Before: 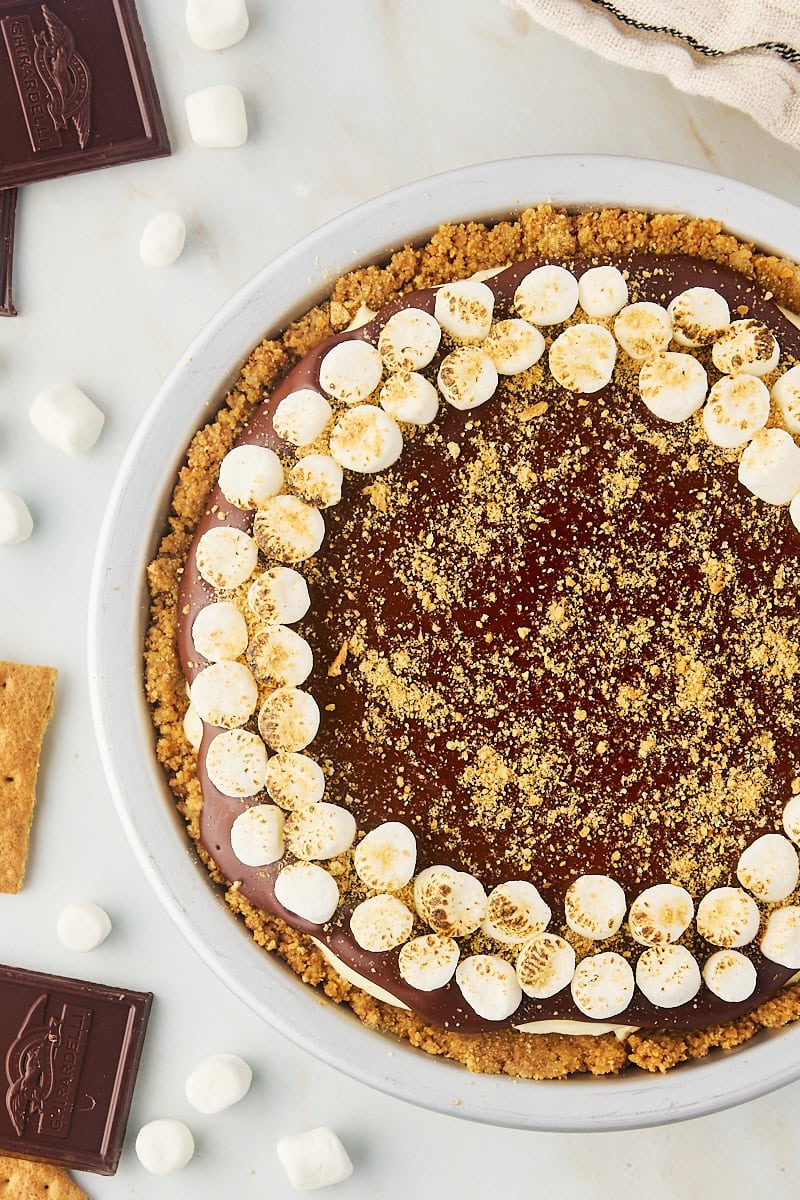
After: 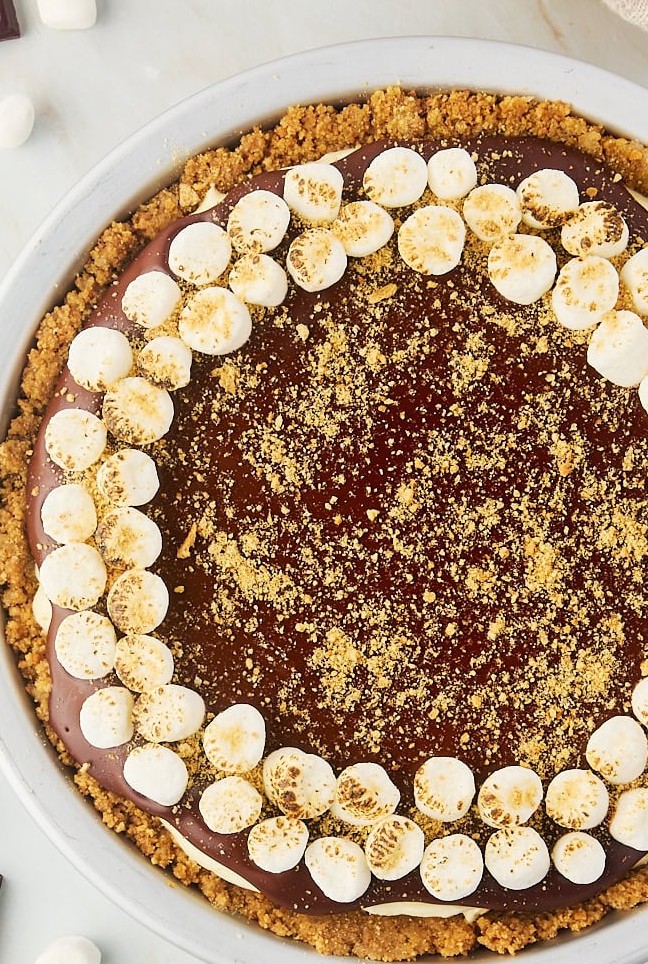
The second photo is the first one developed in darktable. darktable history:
crop: left 18.897%, top 9.895%, right 0%, bottom 9.727%
